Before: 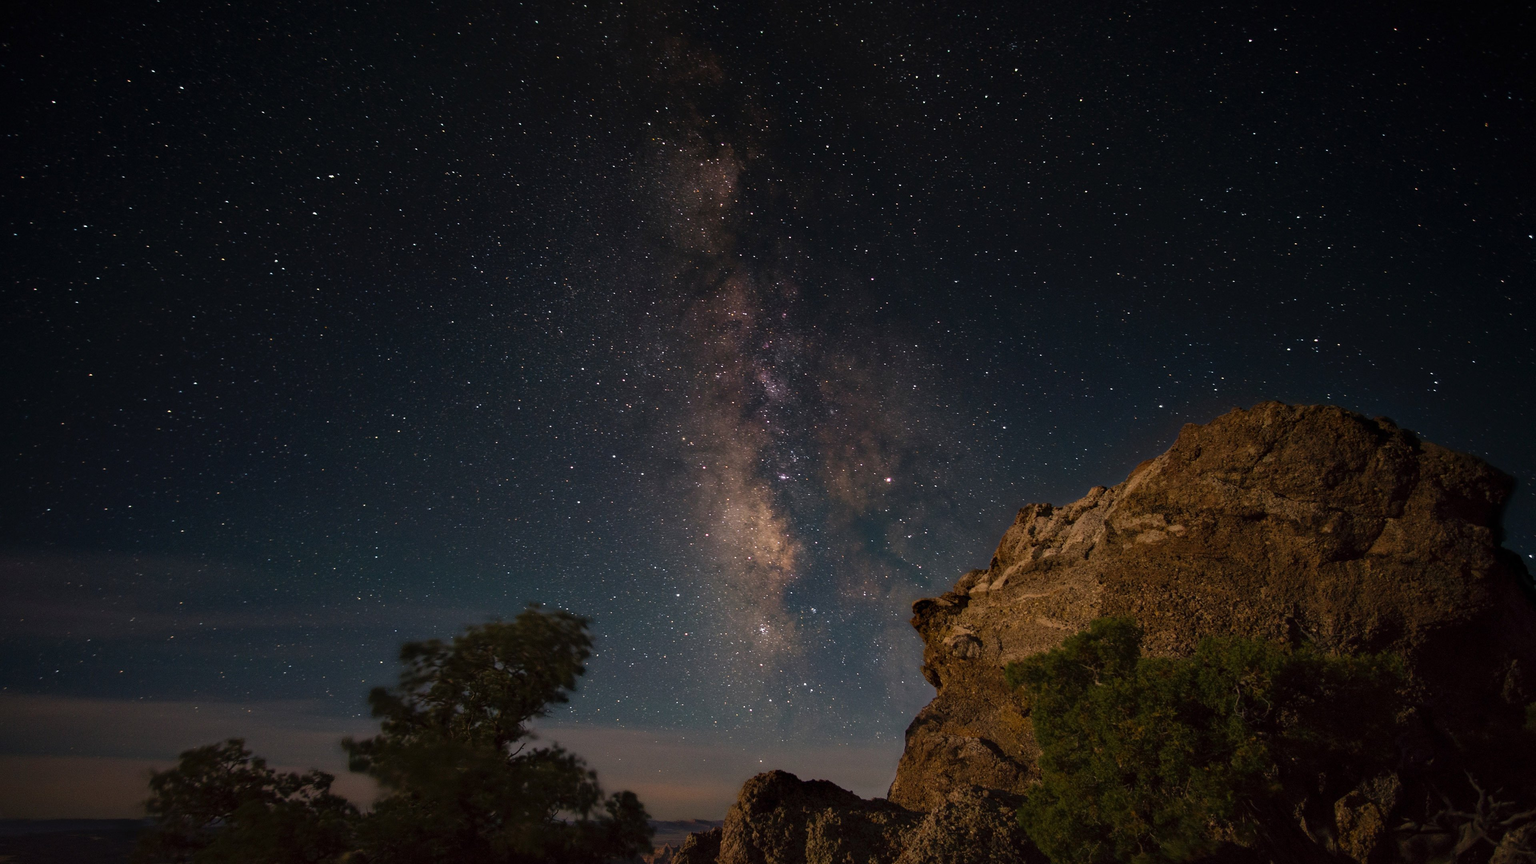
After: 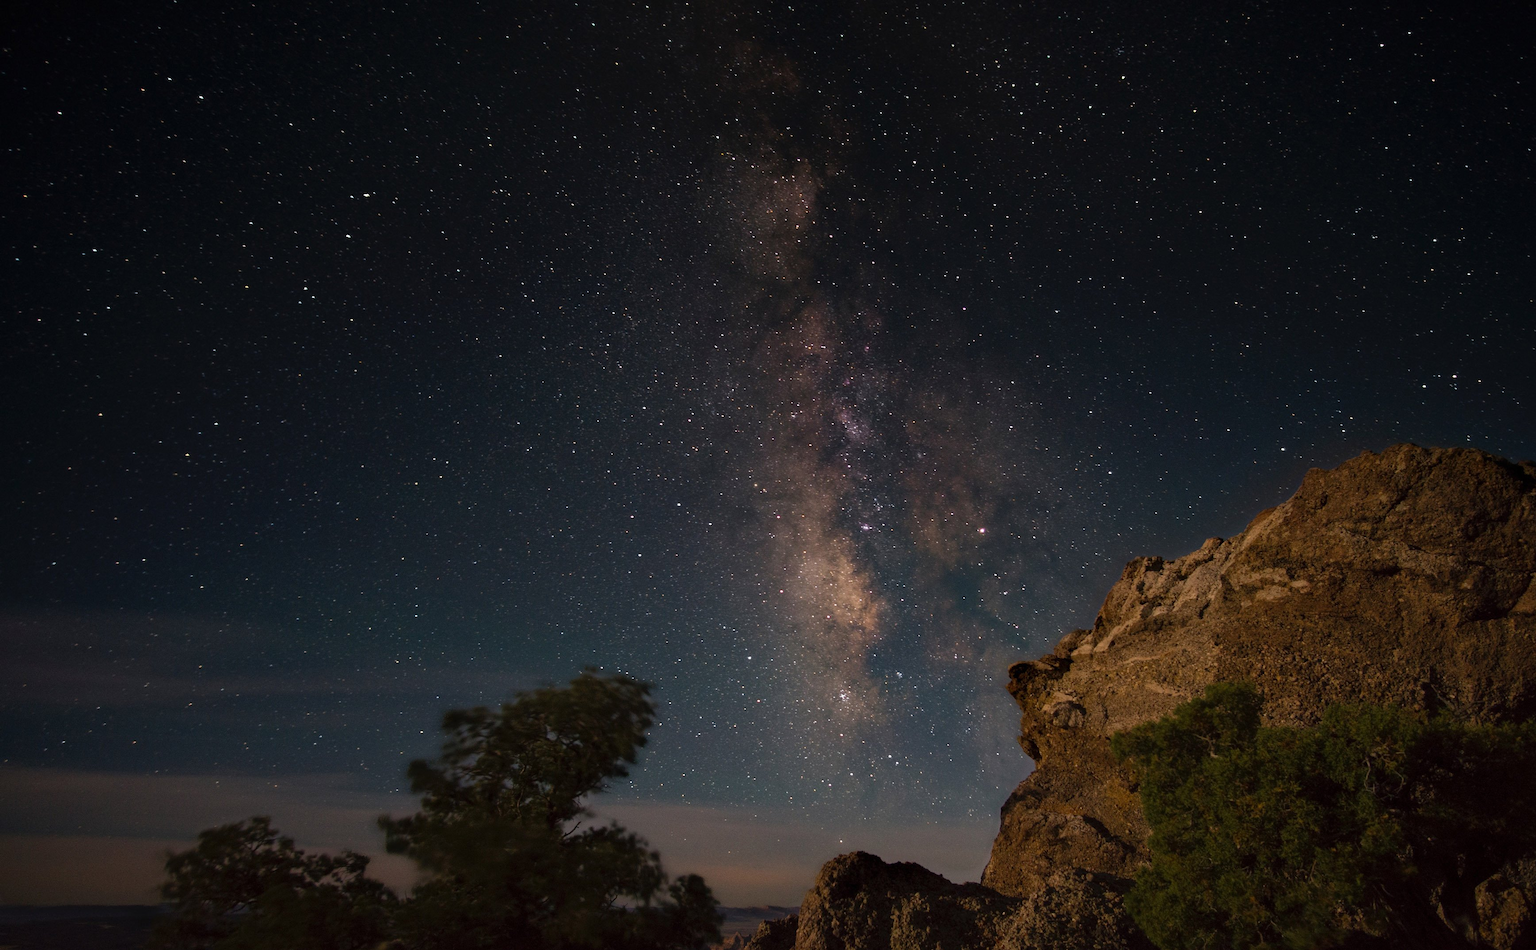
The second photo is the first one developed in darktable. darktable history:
crop: right 9.499%, bottom 0.041%
